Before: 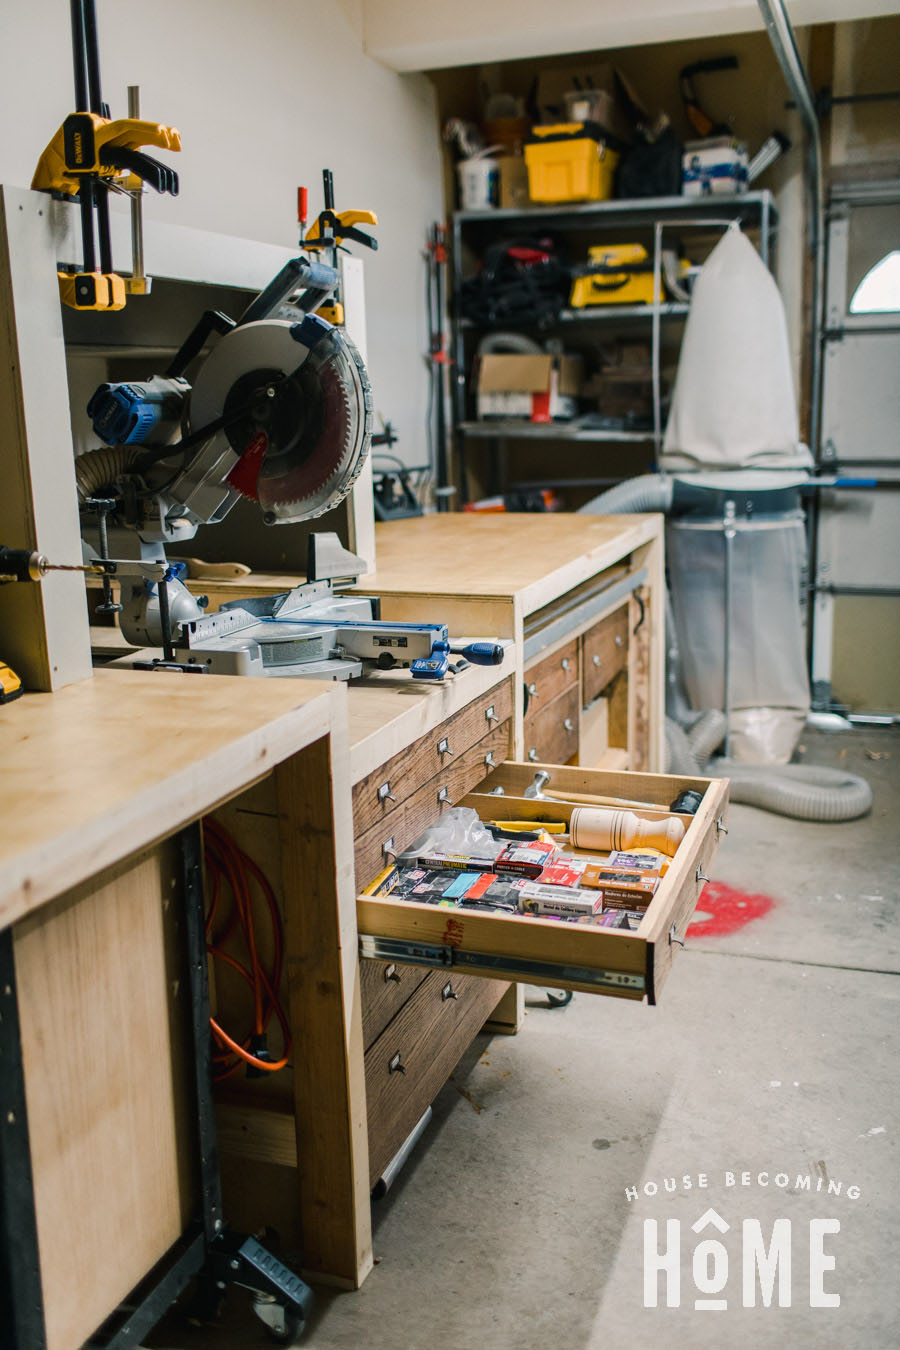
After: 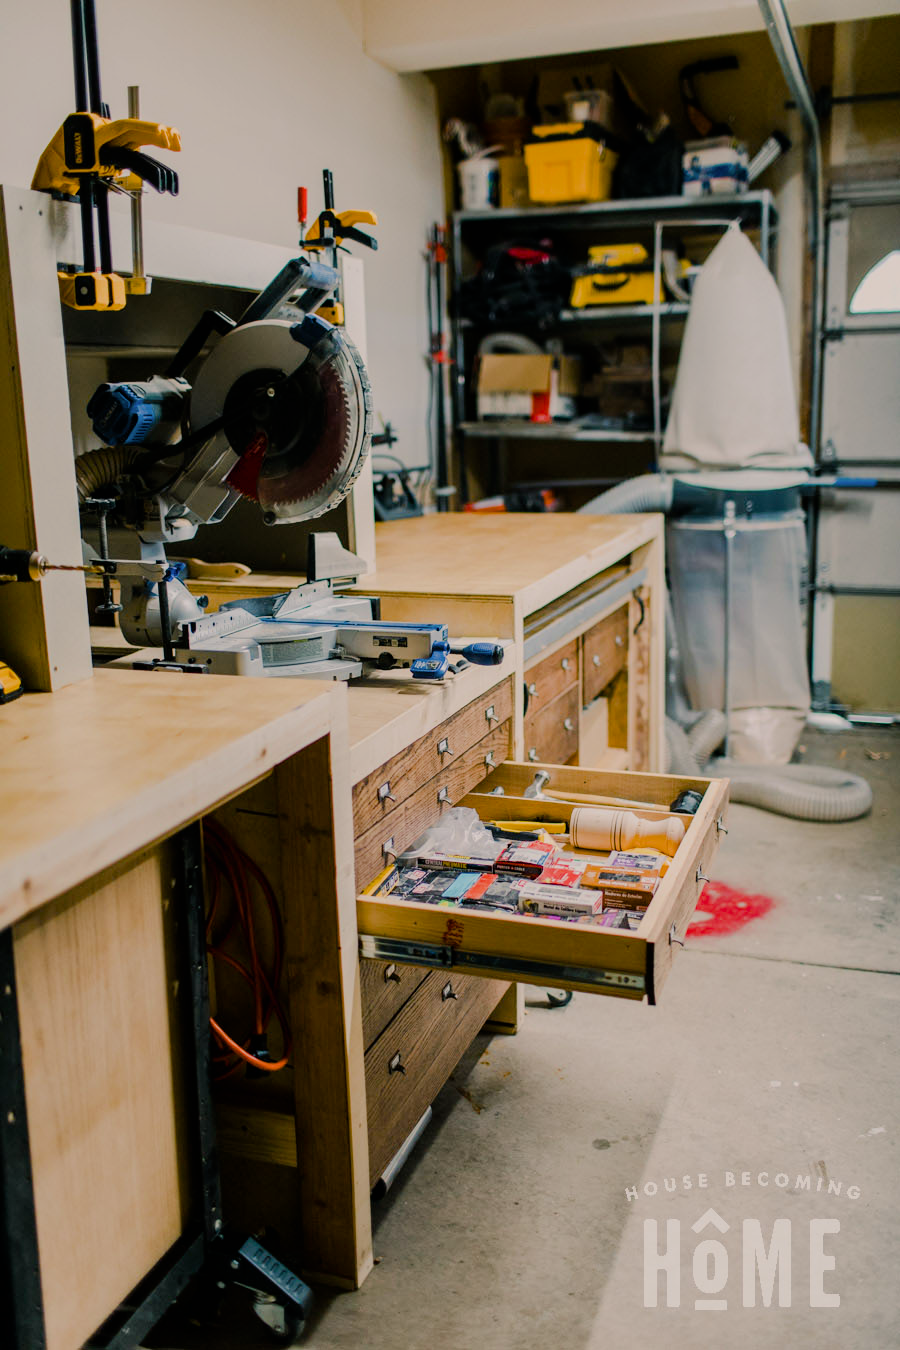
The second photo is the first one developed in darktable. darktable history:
color balance rgb: perceptual saturation grading › global saturation 20%, perceptual saturation grading › highlights -24.837%, perceptual saturation grading › shadows 24.012%, global vibrance 20%
filmic rgb: black relative exposure -7.65 EV, white relative exposure 4.56 EV, hardness 3.61, contrast 0.988
color correction: highlights a* 3.55, highlights b* 5.14
tone equalizer: edges refinement/feathering 500, mask exposure compensation -1.57 EV, preserve details no
